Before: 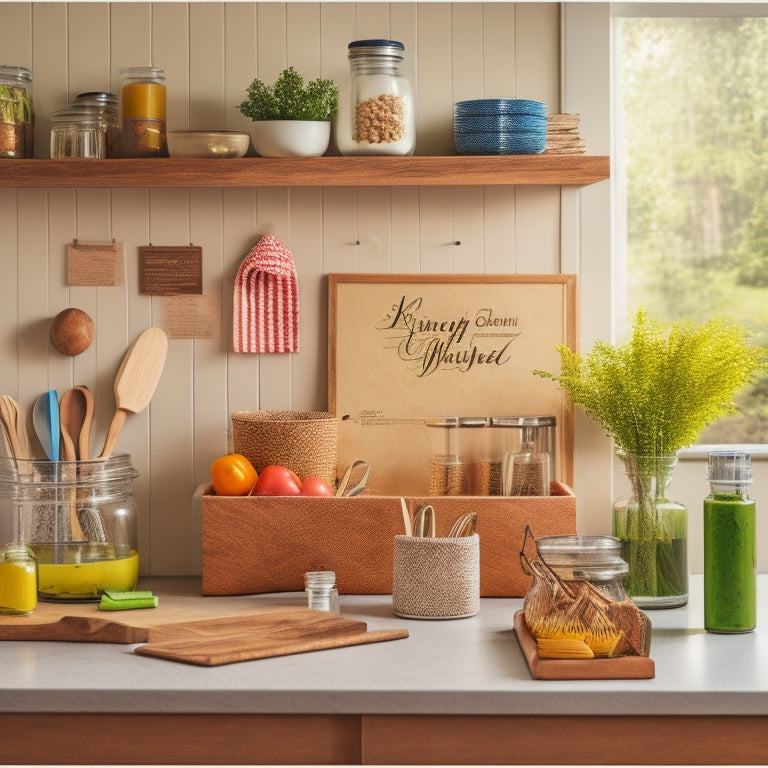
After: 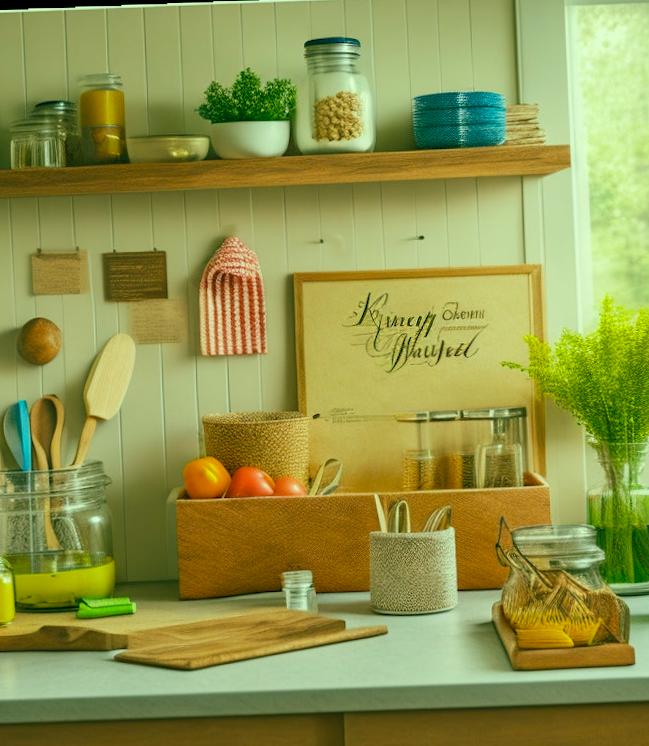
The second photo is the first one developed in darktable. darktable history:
crop and rotate: angle 1°, left 4.281%, top 0.642%, right 11.383%, bottom 2.486%
color balance rgb: shadows lift › chroma 11.71%, shadows lift › hue 133.46°, power › chroma 2.15%, power › hue 166.83°, highlights gain › chroma 4%, highlights gain › hue 200.2°, perceptual saturation grading › global saturation 18.05%
color correction: highlights a* 2.72, highlights b* 22.8
rotate and perspective: rotation -1.24°, automatic cropping off
